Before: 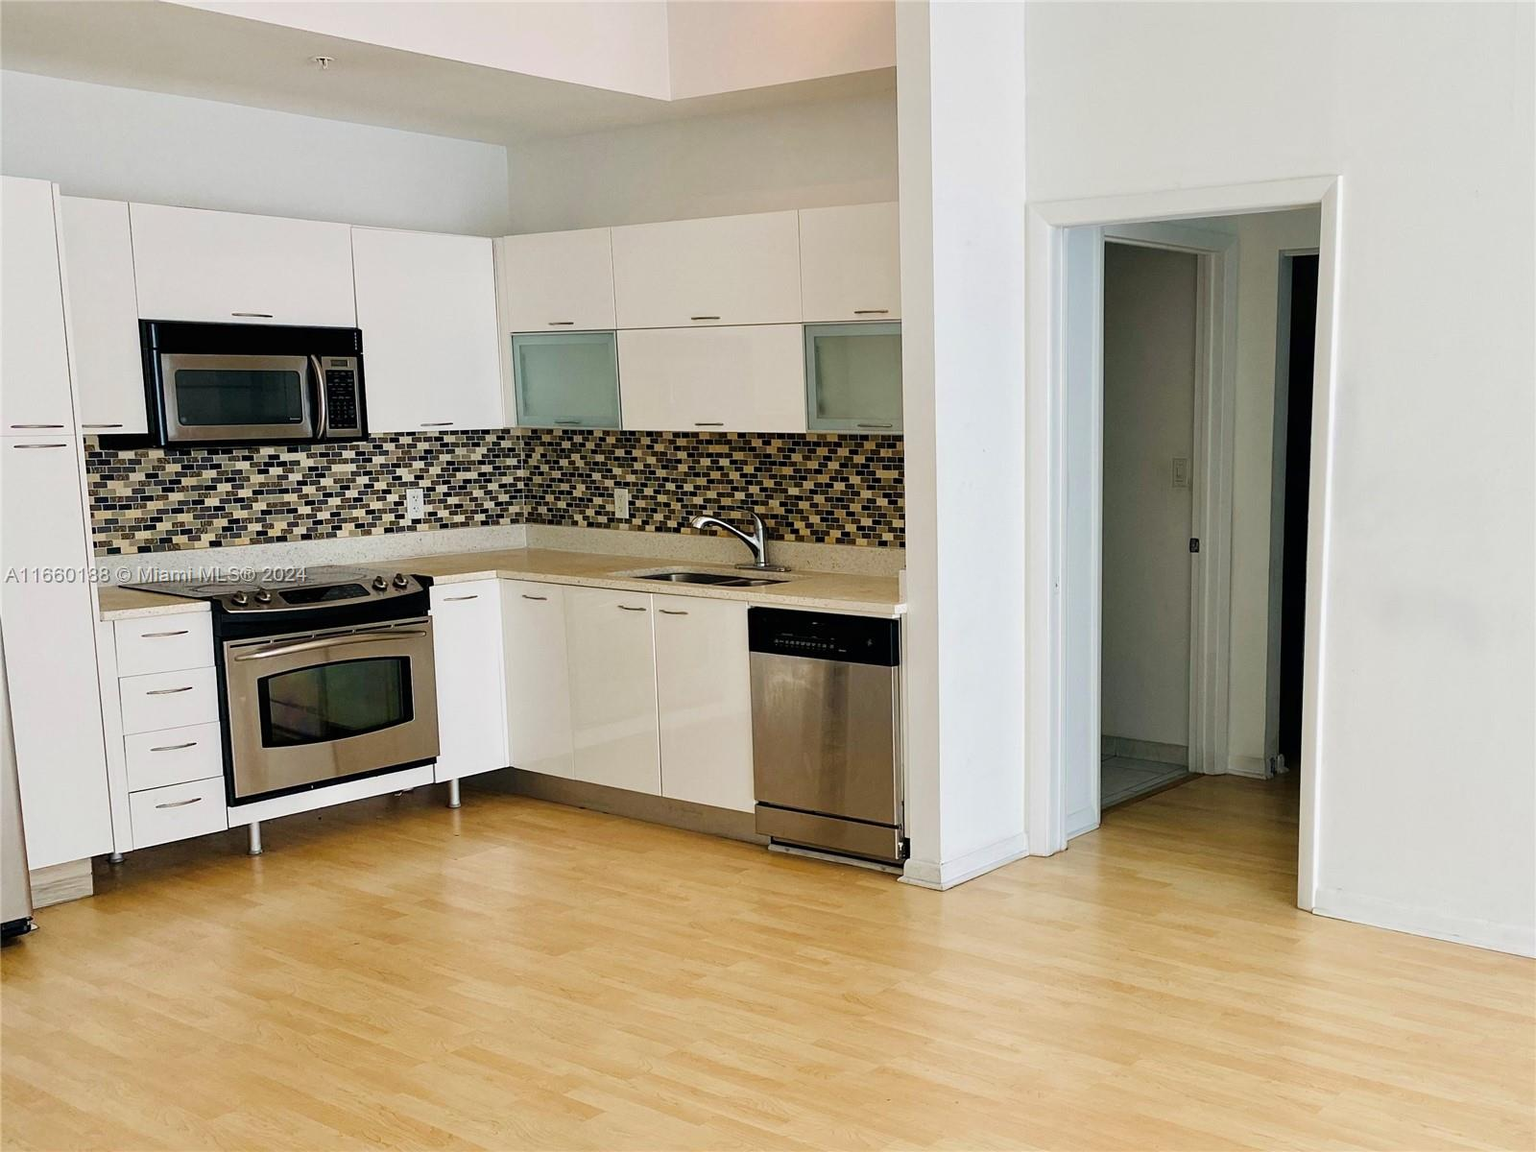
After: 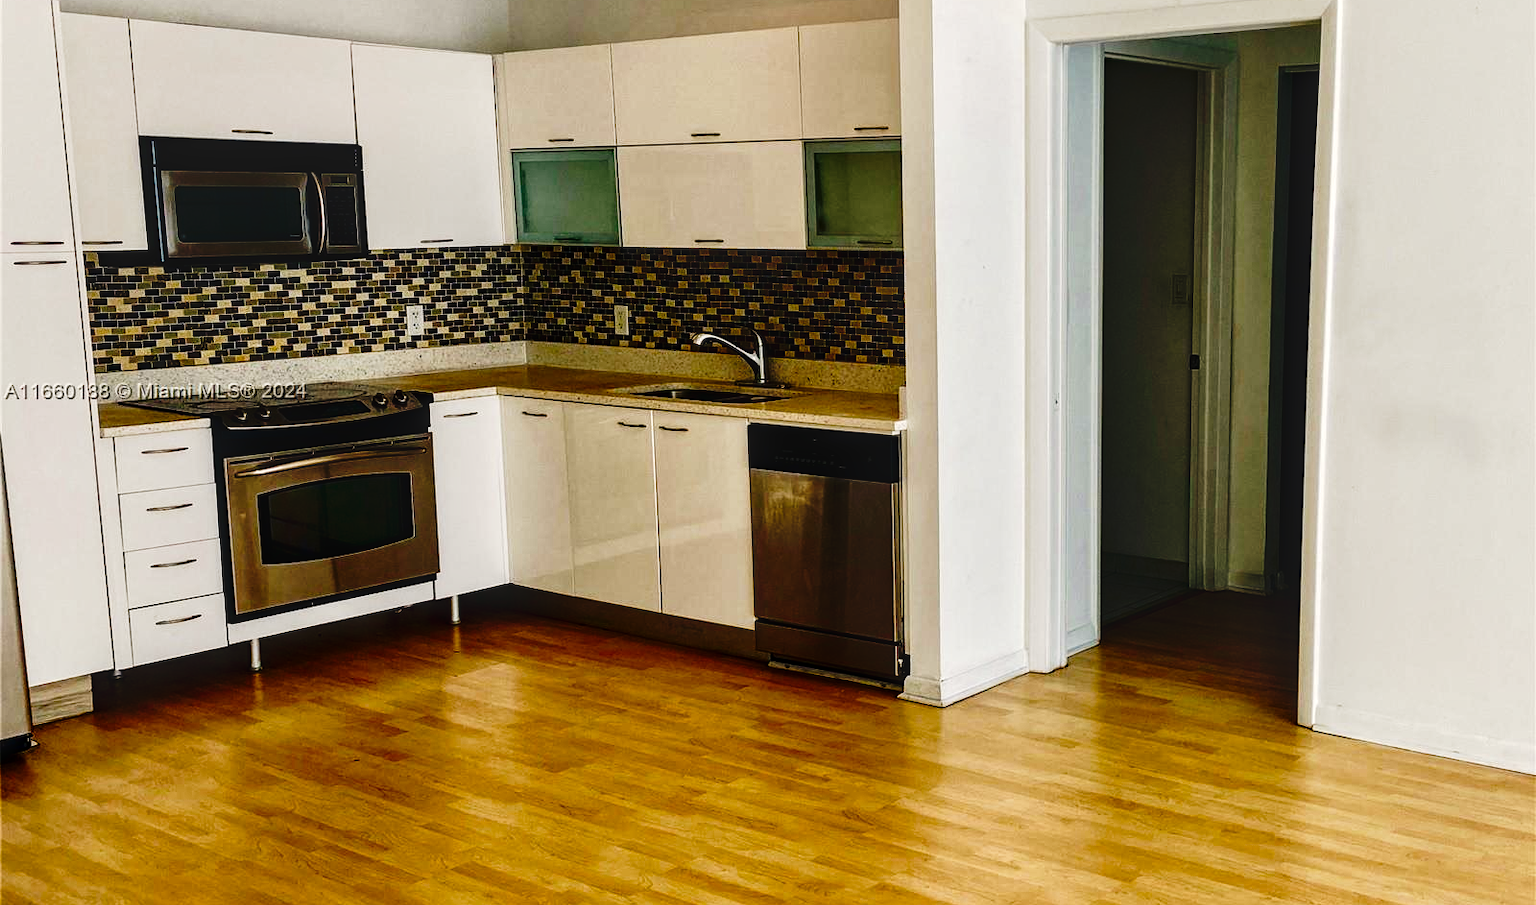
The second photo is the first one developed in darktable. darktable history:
crop and rotate: top 15.918%, bottom 5.454%
local contrast: on, module defaults
color balance rgb: highlights gain › chroma 2.283%, highlights gain › hue 75.32°, perceptual saturation grading › global saturation 18.955%, perceptual brilliance grading › global brilliance 10.412%, global vibrance 16.166%, saturation formula JzAzBz (2021)
tone curve: curves: ch0 [(0, 0.014) (0.17, 0.099) (0.392, 0.438) (0.725, 0.828) (0.872, 0.918) (1, 0.981)]; ch1 [(0, 0) (0.402, 0.36) (0.488, 0.466) (0.5, 0.499) (0.515, 0.515) (0.574, 0.595) (0.619, 0.65) (0.701, 0.725) (1, 1)]; ch2 [(0, 0) (0.432, 0.422) (0.486, 0.49) (0.503, 0.503) (0.523, 0.554) (0.562, 0.606) (0.644, 0.694) (0.717, 0.753) (1, 0.991)], preserve colors none
contrast brightness saturation: brightness -0.529
